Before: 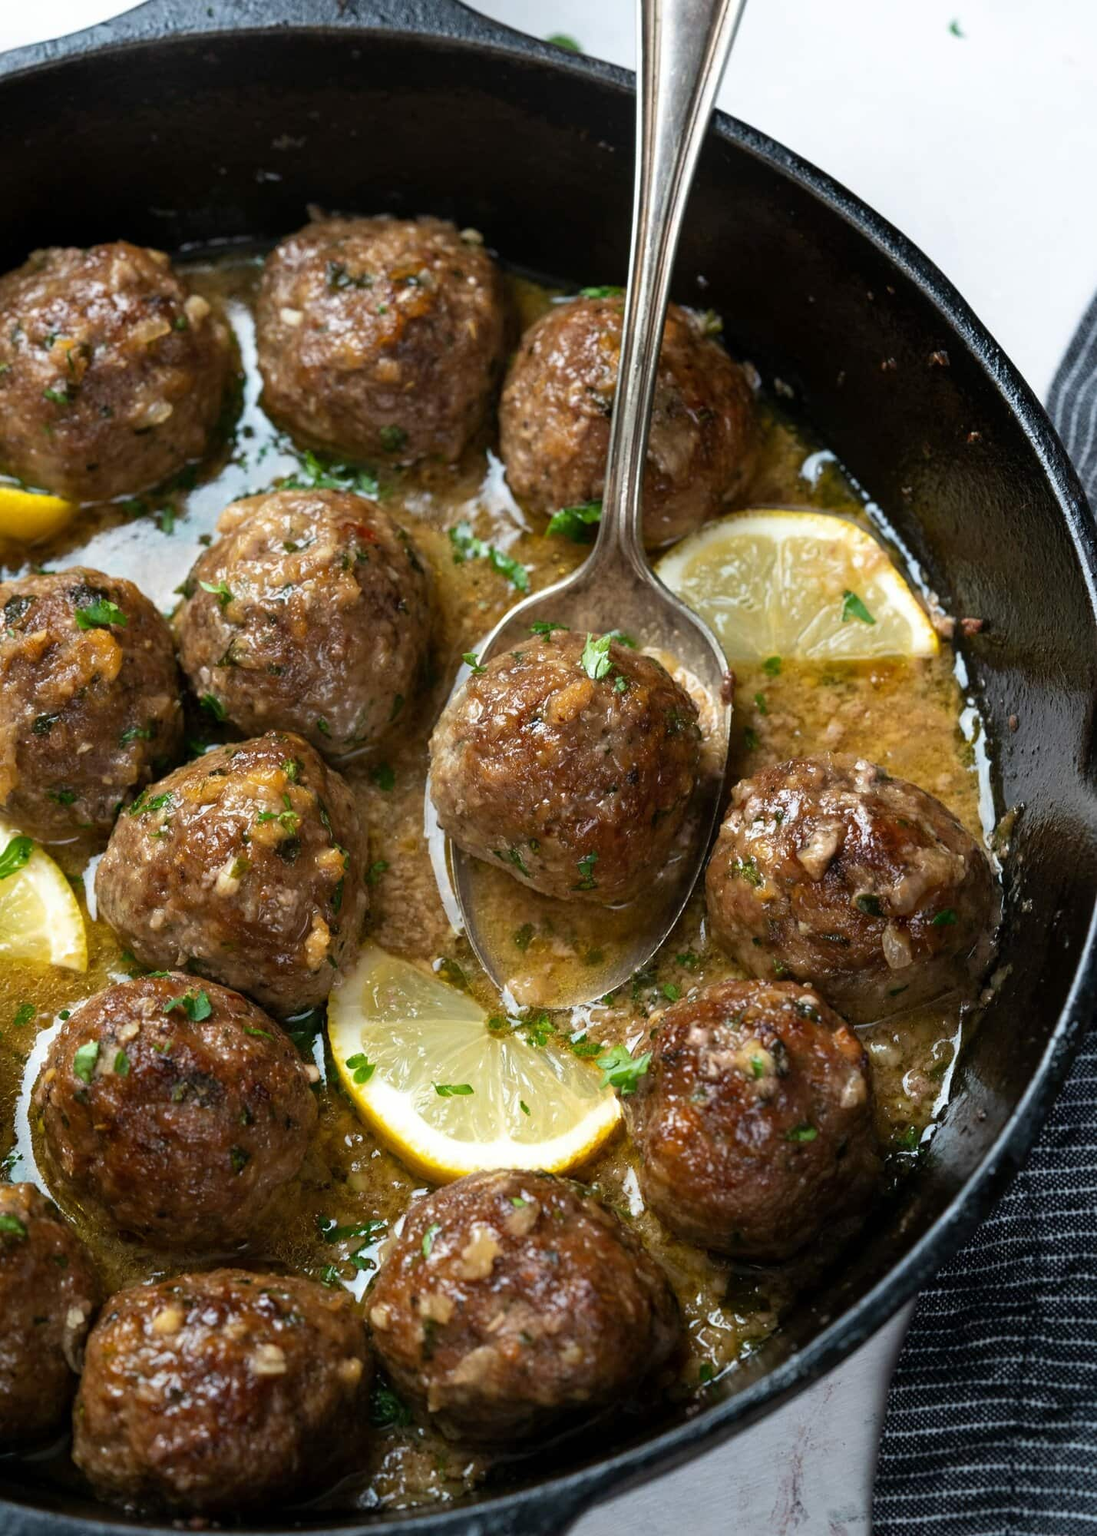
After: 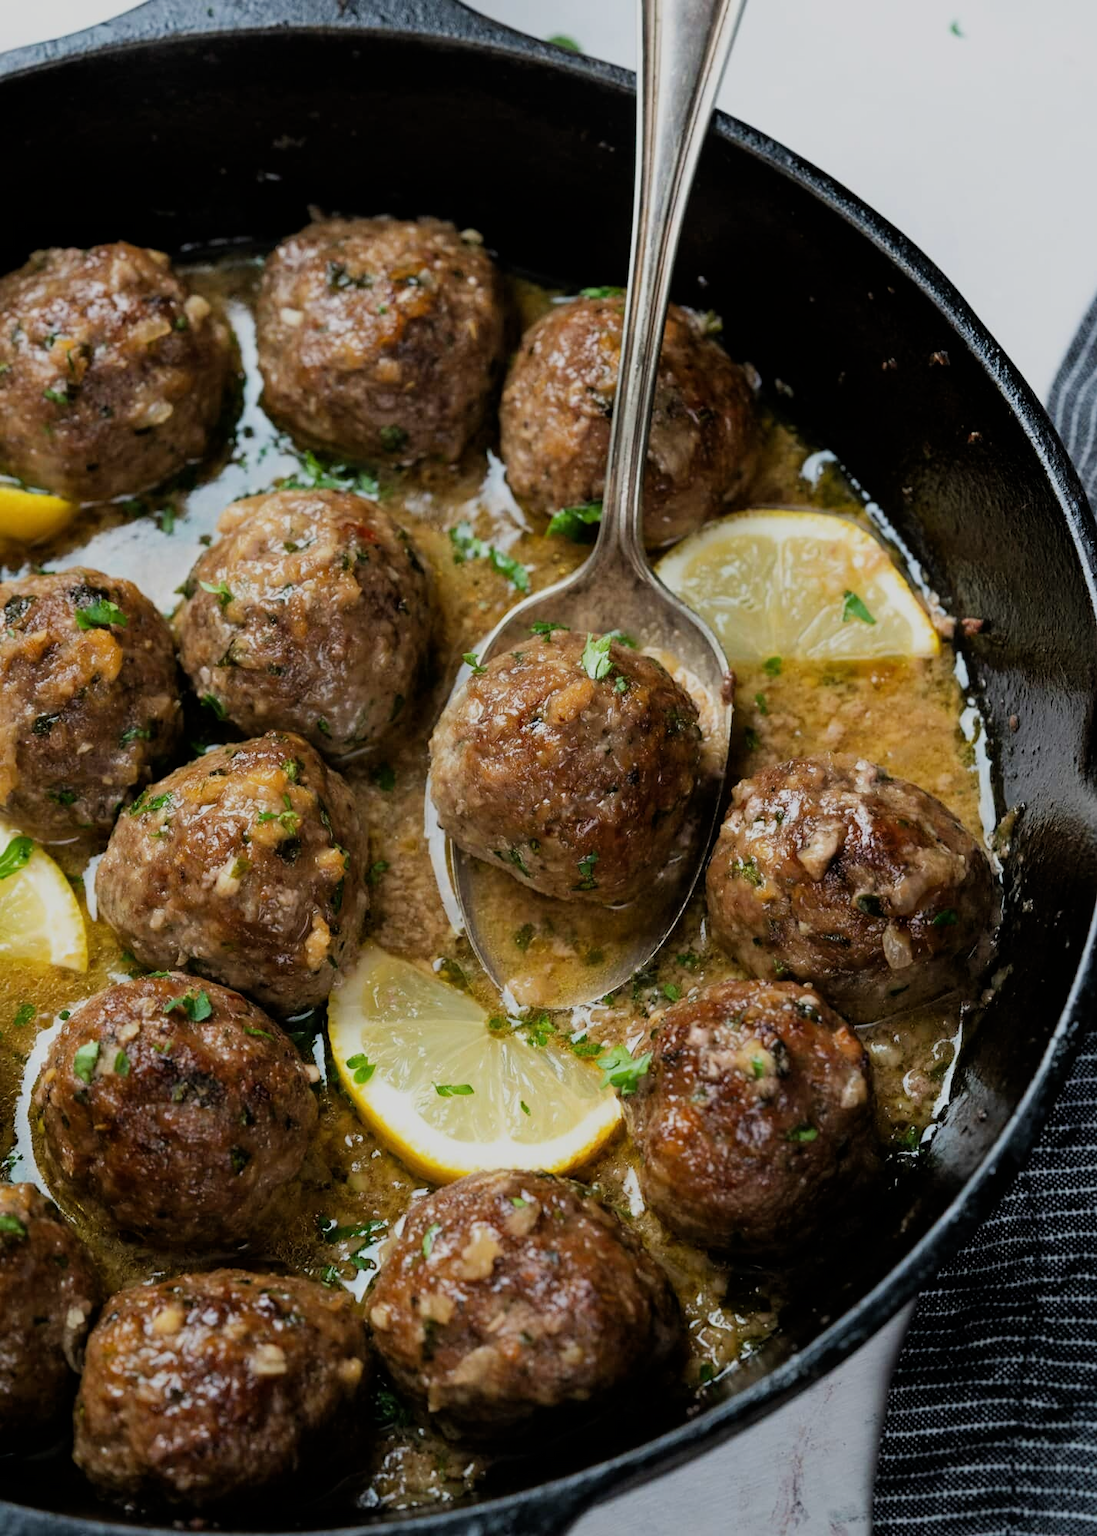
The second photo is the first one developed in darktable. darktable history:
filmic rgb: black relative exposure -7.65 EV, white relative exposure 4.56 EV, hardness 3.61
tone equalizer: edges refinement/feathering 500, mask exposure compensation -1.57 EV, preserve details no
